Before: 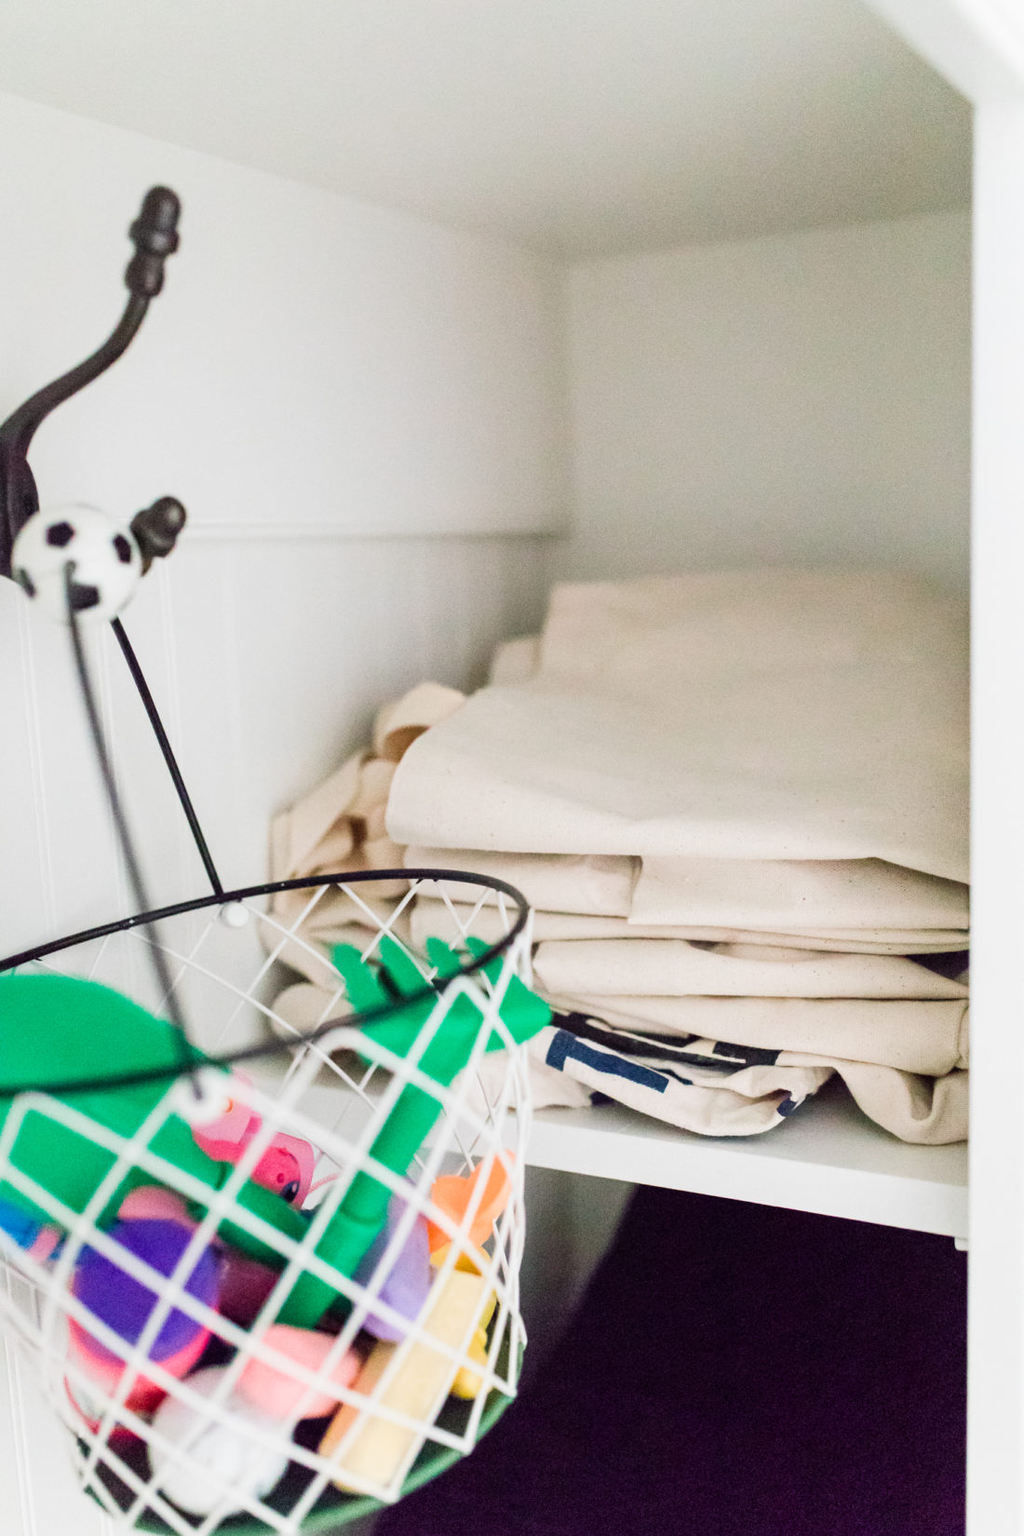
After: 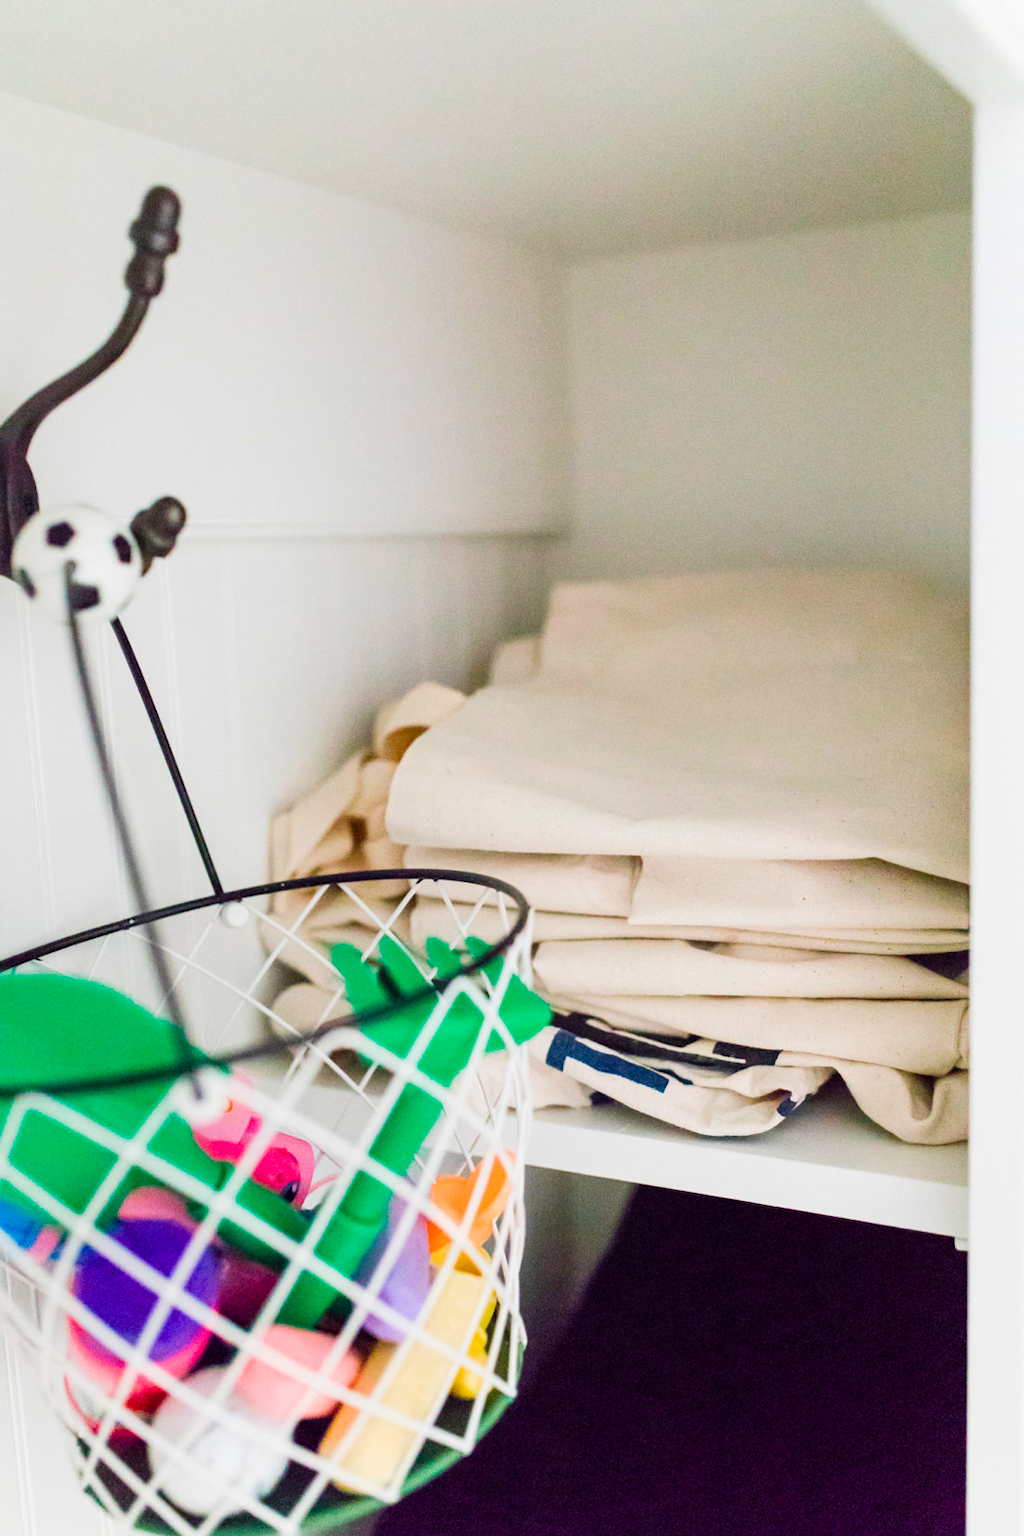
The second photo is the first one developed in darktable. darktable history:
color balance rgb: perceptual saturation grading › global saturation 30.949%, global vibrance 20%
